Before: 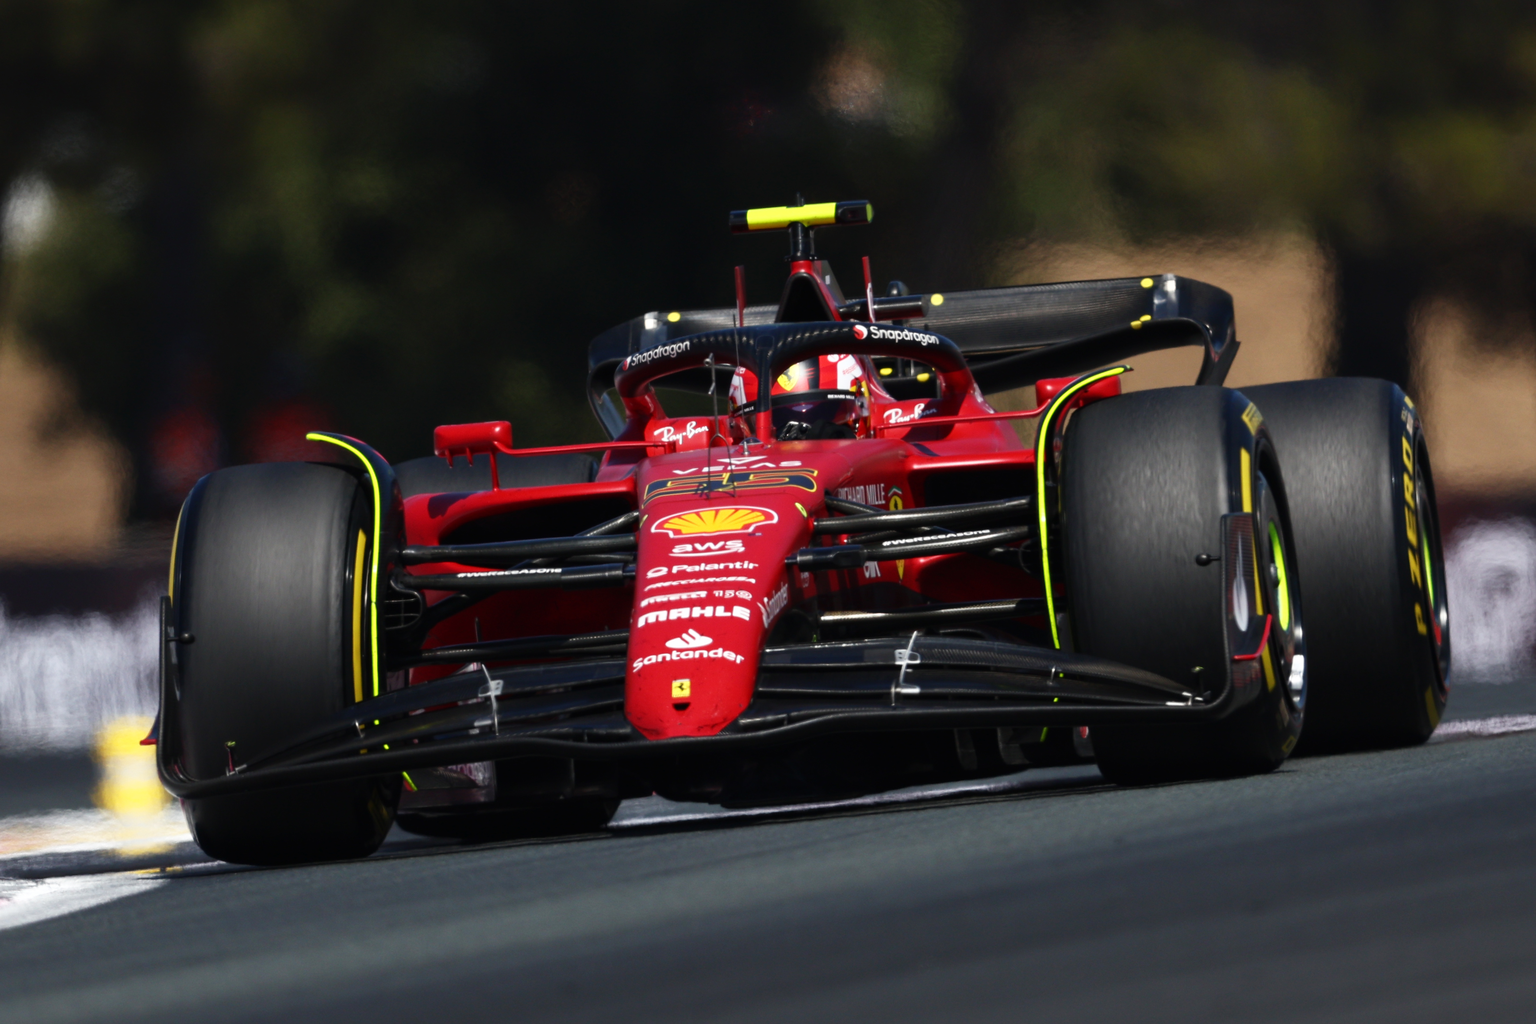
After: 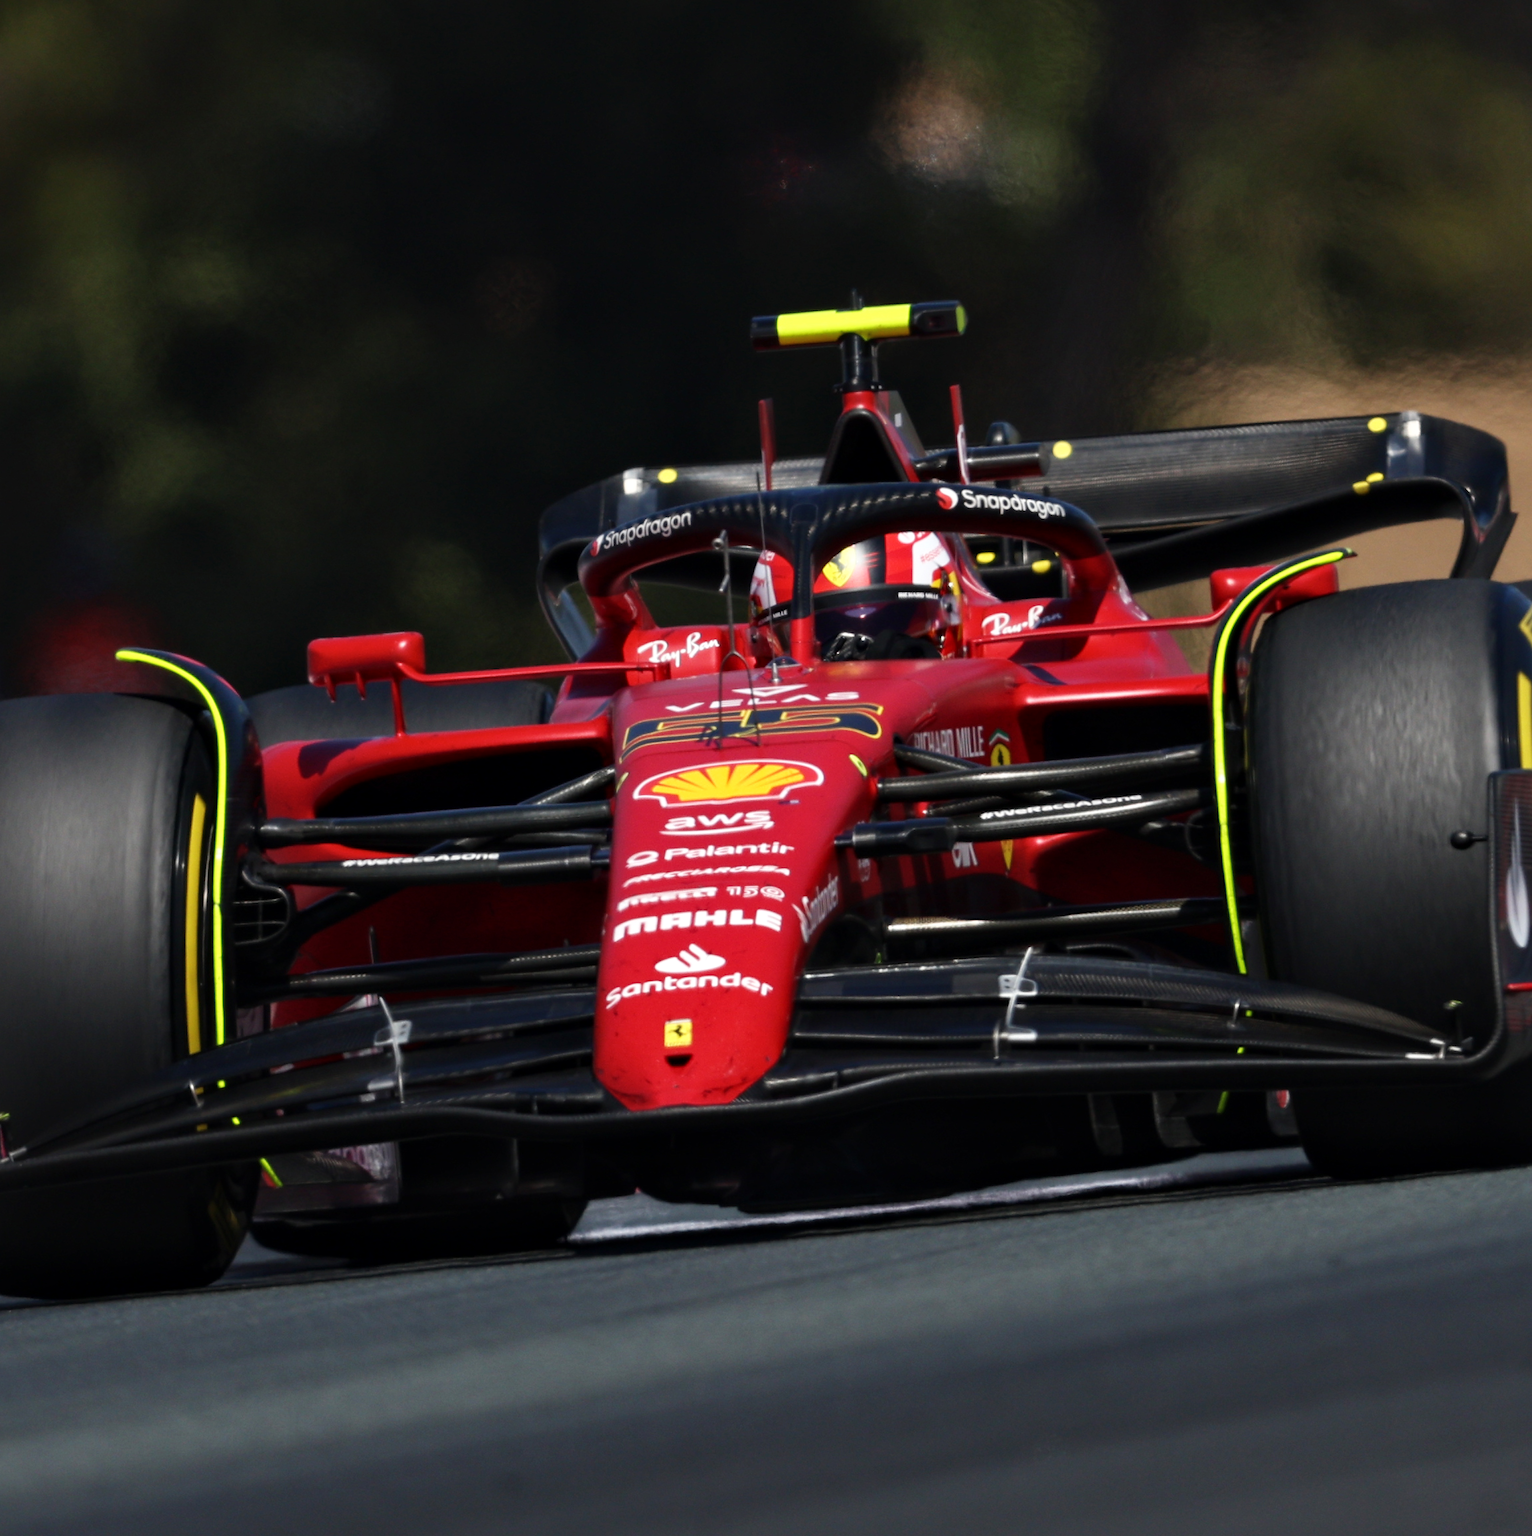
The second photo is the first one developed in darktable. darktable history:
local contrast: mode bilateral grid, contrast 20, coarseness 51, detail 120%, midtone range 0.2
crop and rotate: left 14.928%, right 18.574%
